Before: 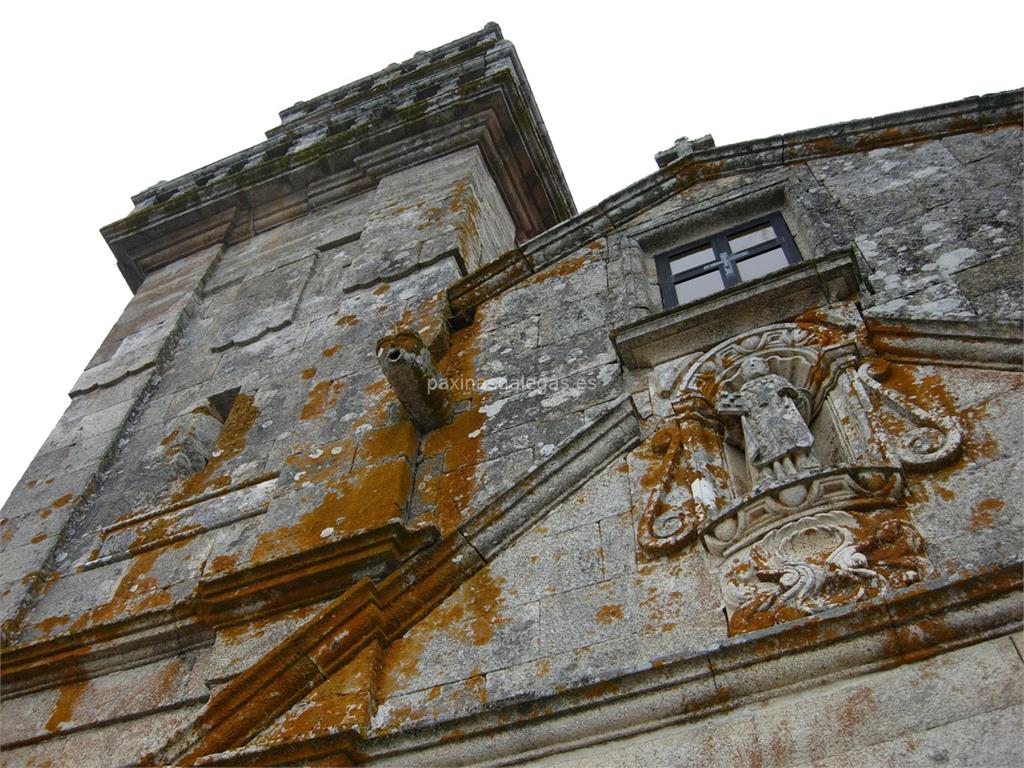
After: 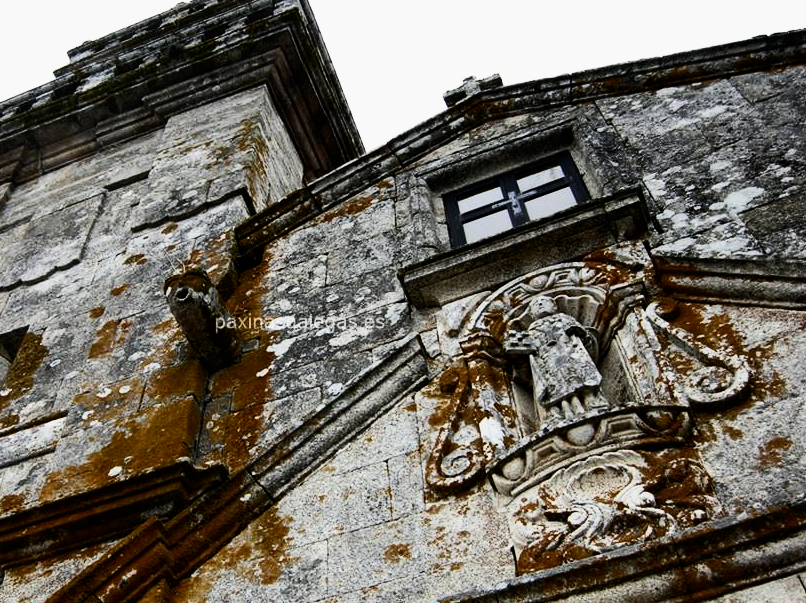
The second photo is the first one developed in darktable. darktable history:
filmic rgb: black relative exposure -5.02 EV, white relative exposure 3.51 EV, hardness 3.17, contrast 1.196, highlights saturation mix -48.66%
tone equalizer: edges refinement/feathering 500, mask exposure compensation -1.57 EV, preserve details no
crop and rotate: left 20.796%, top 7.994%, right 0.421%, bottom 13.384%
contrast brightness saturation: contrast 0.387, brightness 0.104
